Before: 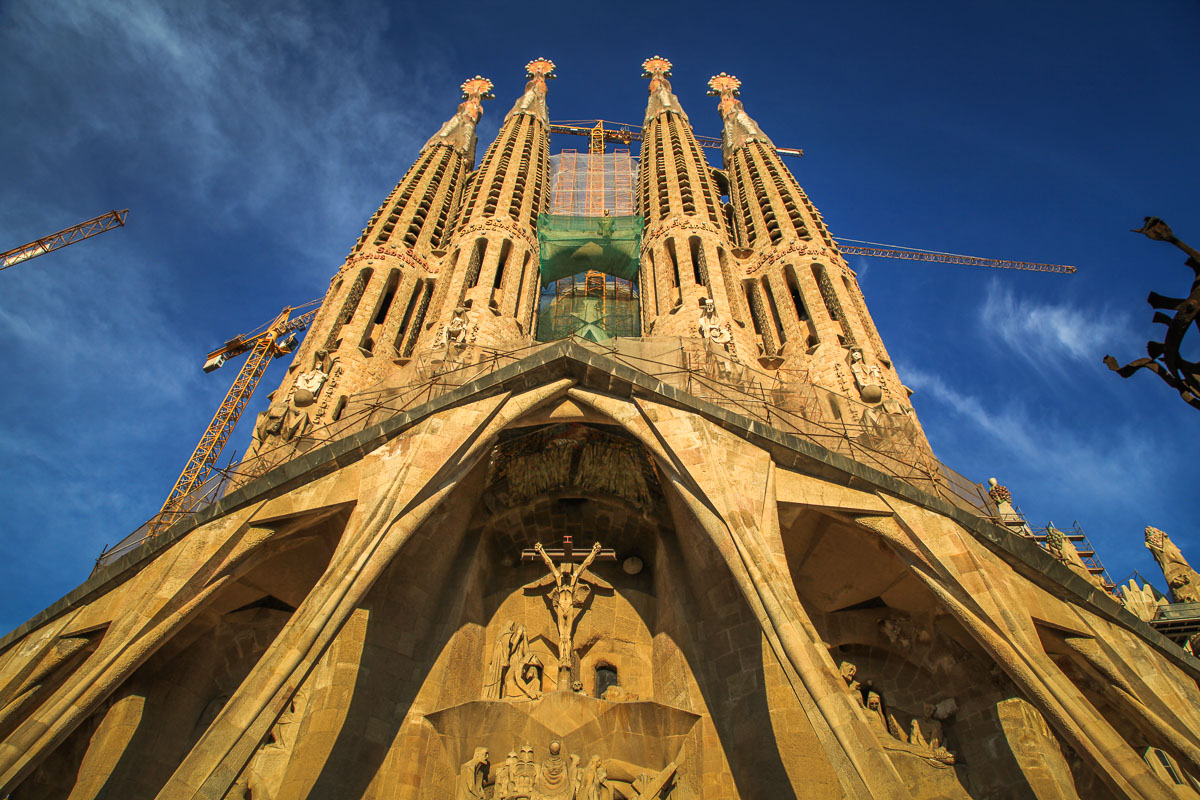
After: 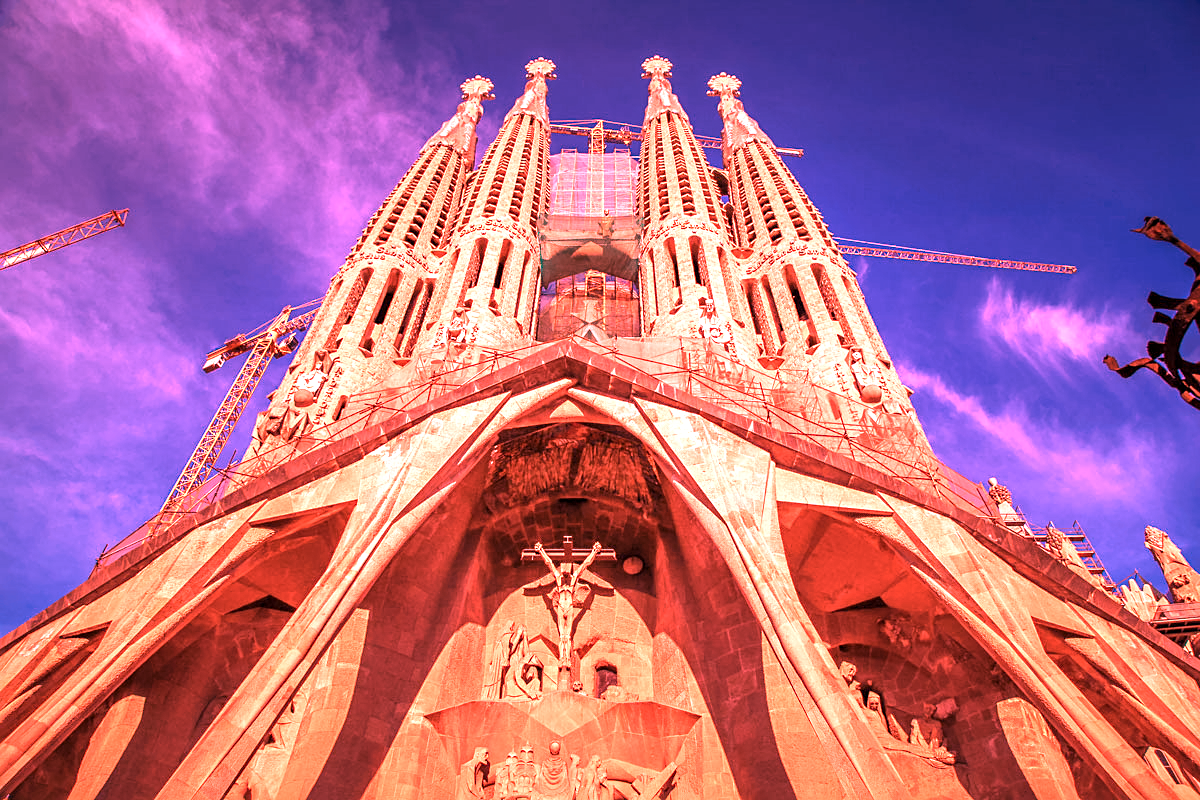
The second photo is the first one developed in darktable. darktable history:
color calibration: illuminant F (fluorescent), F source F9 (Cool White Deluxe 4150 K) – high CRI, x 0.374, y 0.373, temperature 4158.34 K
white balance: red 2.9, blue 1.358
contrast equalizer: octaves 7, y [[0.6 ×6], [0.55 ×6], [0 ×6], [0 ×6], [0 ×6]], mix 0.15
raw chromatic aberrations: on, module defaults
denoise (profiled): strength 1.2, preserve shadows 1.8, a [-1, 0, 0], y [[0.5 ×7] ×4, [0 ×7], [0.5 ×7]], compensate highlight preservation false
sharpen: amount 0.2
